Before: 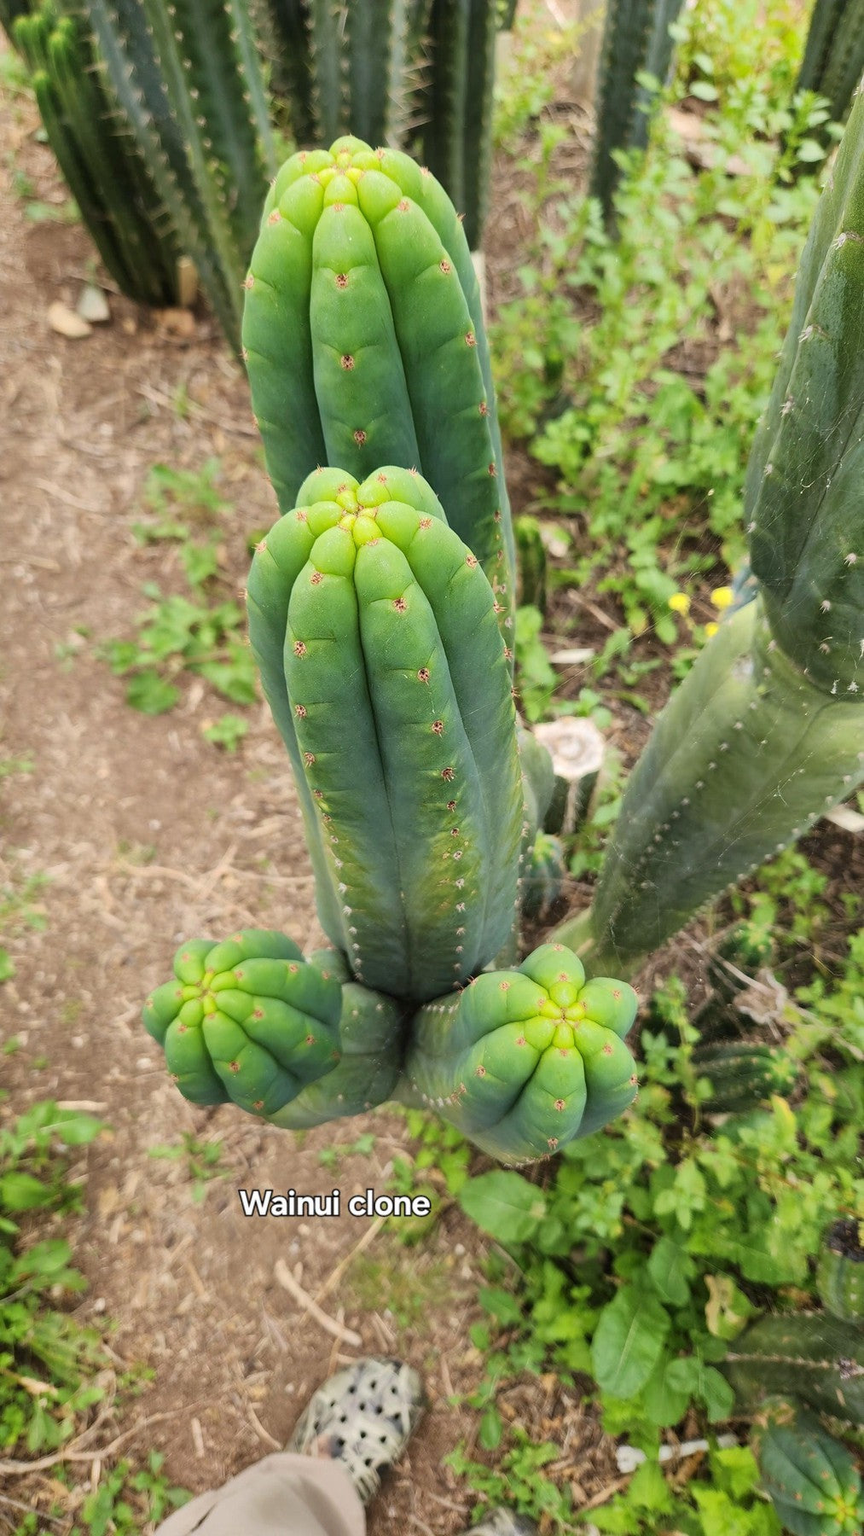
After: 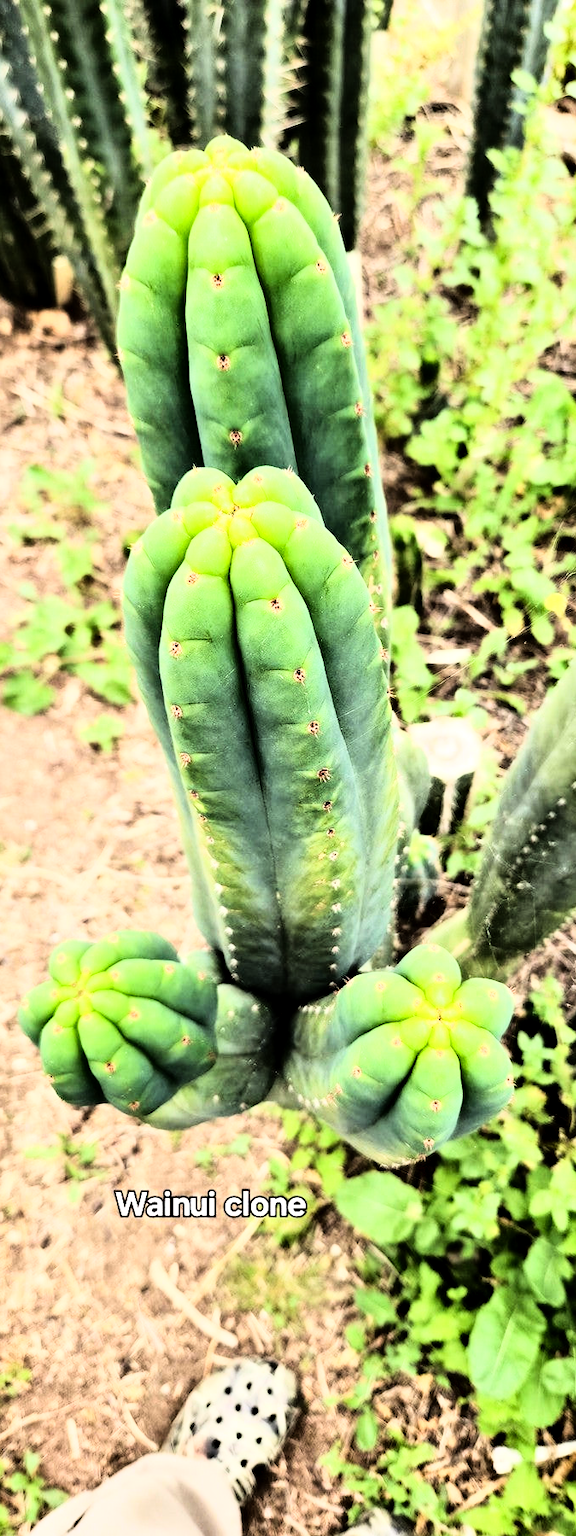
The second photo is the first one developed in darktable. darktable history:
crop and rotate: left 14.436%, right 18.898%
contrast equalizer: y [[0.511, 0.558, 0.631, 0.632, 0.559, 0.512], [0.5 ×6], [0.5 ×6], [0 ×6], [0 ×6]]
rgb curve: curves: ch0 [(0, 0) (0.21, 0.15) (0.24, 0.21) (0.5, 0.75) (0.75, 0.96) (0.89, 0.99) (1, 1)]; ch1 [(0, 0.02) (0.21, 0.13) (0.25, 0.2) (0.5, 0.67) (0.75, 0.9) (0.89, 0.97) (1, 1)]; ch2 [(0, 0.02) (0.21, 0.13) (0.25, 0.2) (0.5, 0.67) (0.75, 0.9) (0.89, 0.97) (1, 1)], compensate middle gray true
